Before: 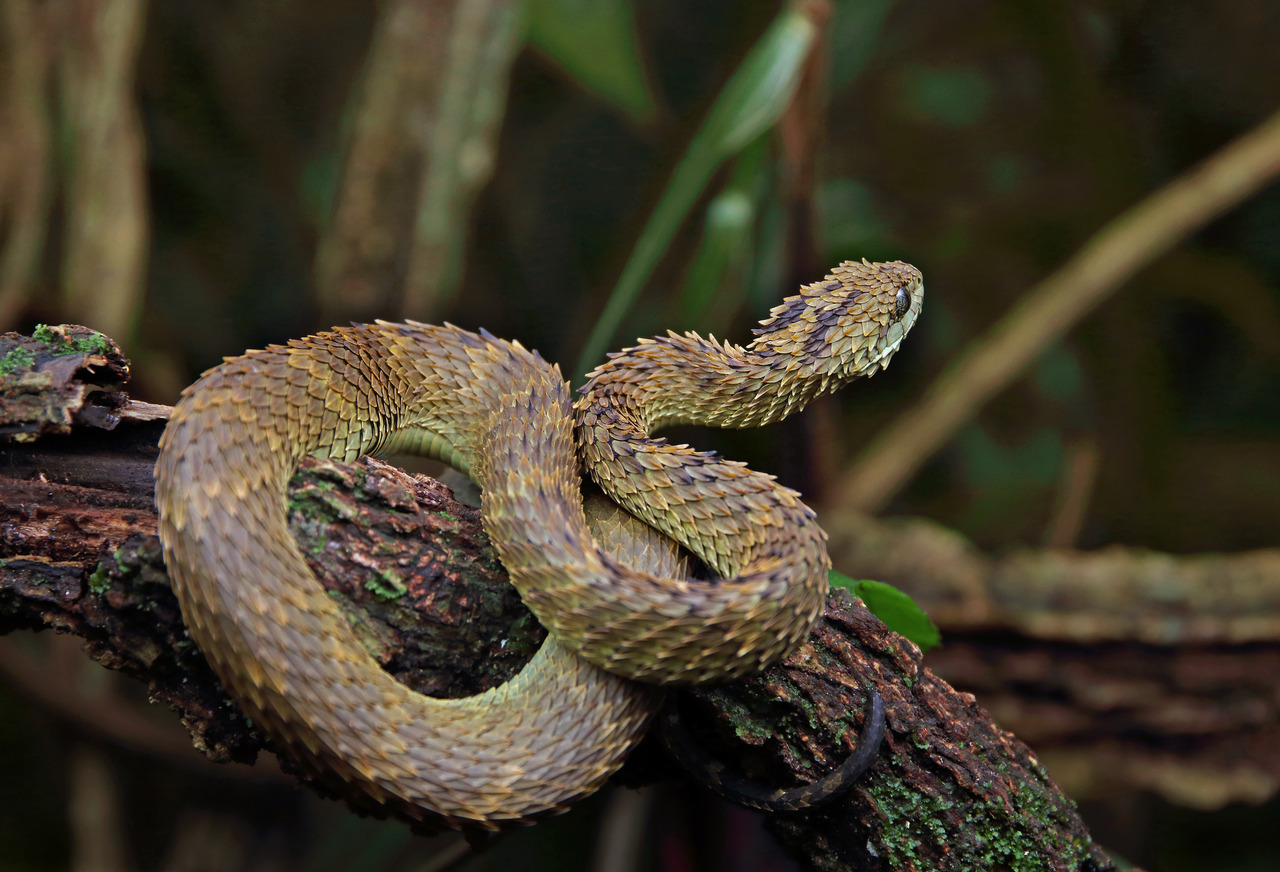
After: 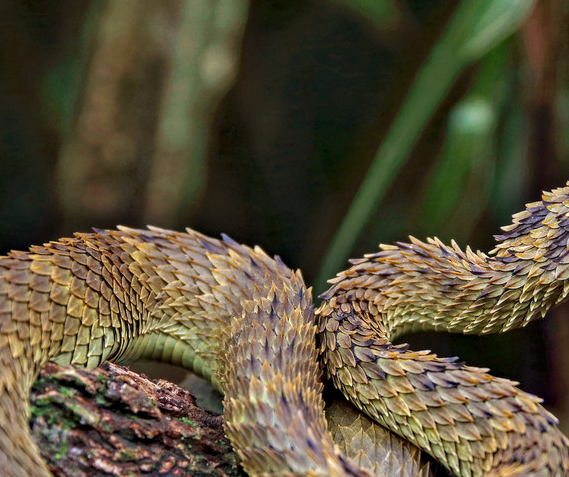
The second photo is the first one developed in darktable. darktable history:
crop: left 20.197%, top 10.84%, right 35.313%, bottom 34.388%
exposure: exposure 0.129 EV, compensate exposure bias true, compensate highlight preservation false
haze removal: compatibility mode true
tone equalizer: edges refinement/feathering 500, mask exposure compensation -1.57 EV, preserve details no
local contrast: detail 130%
